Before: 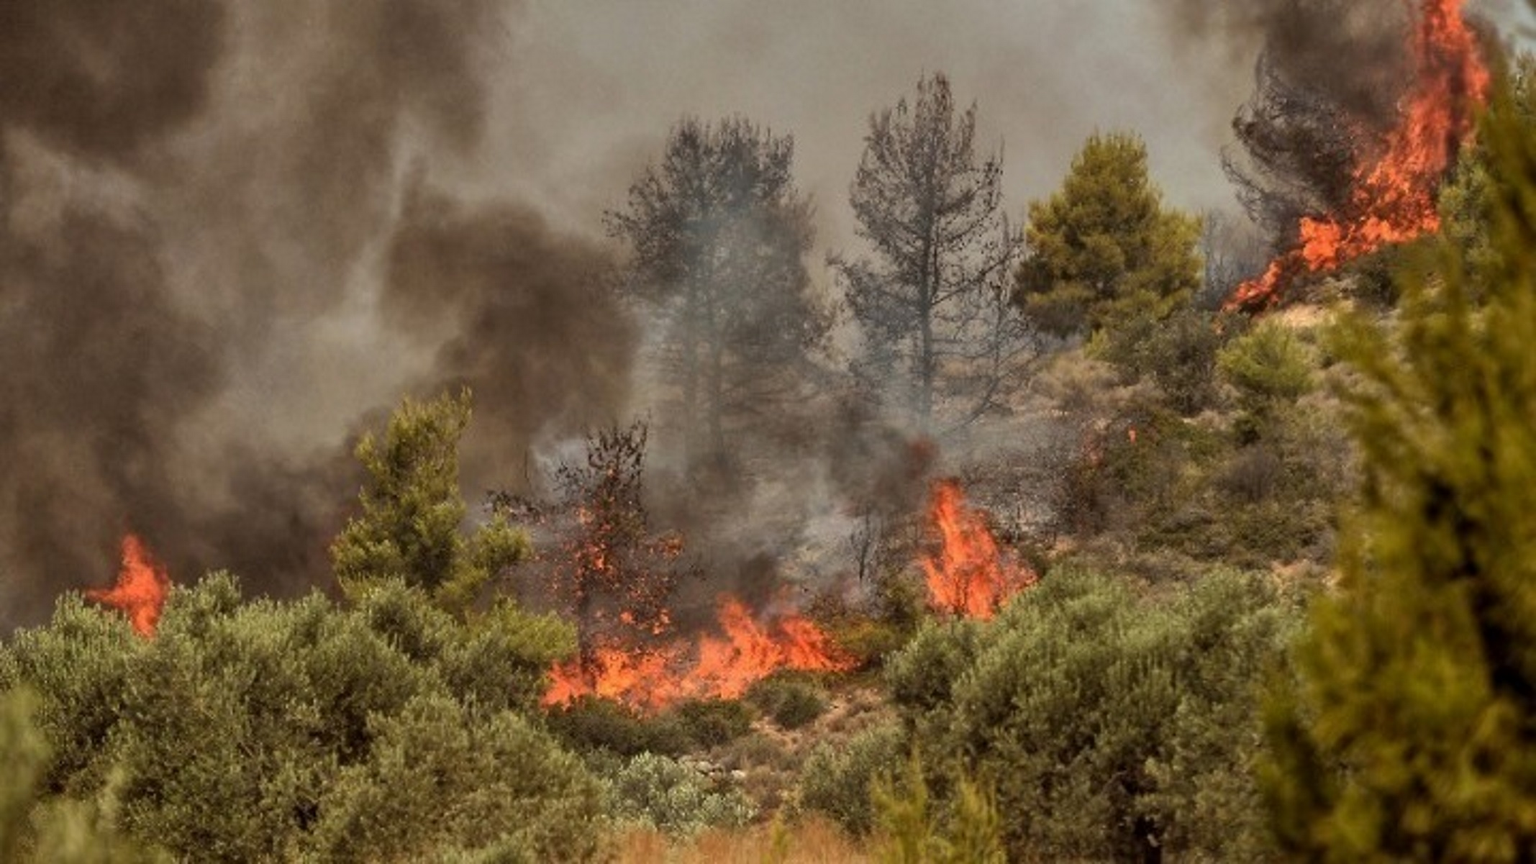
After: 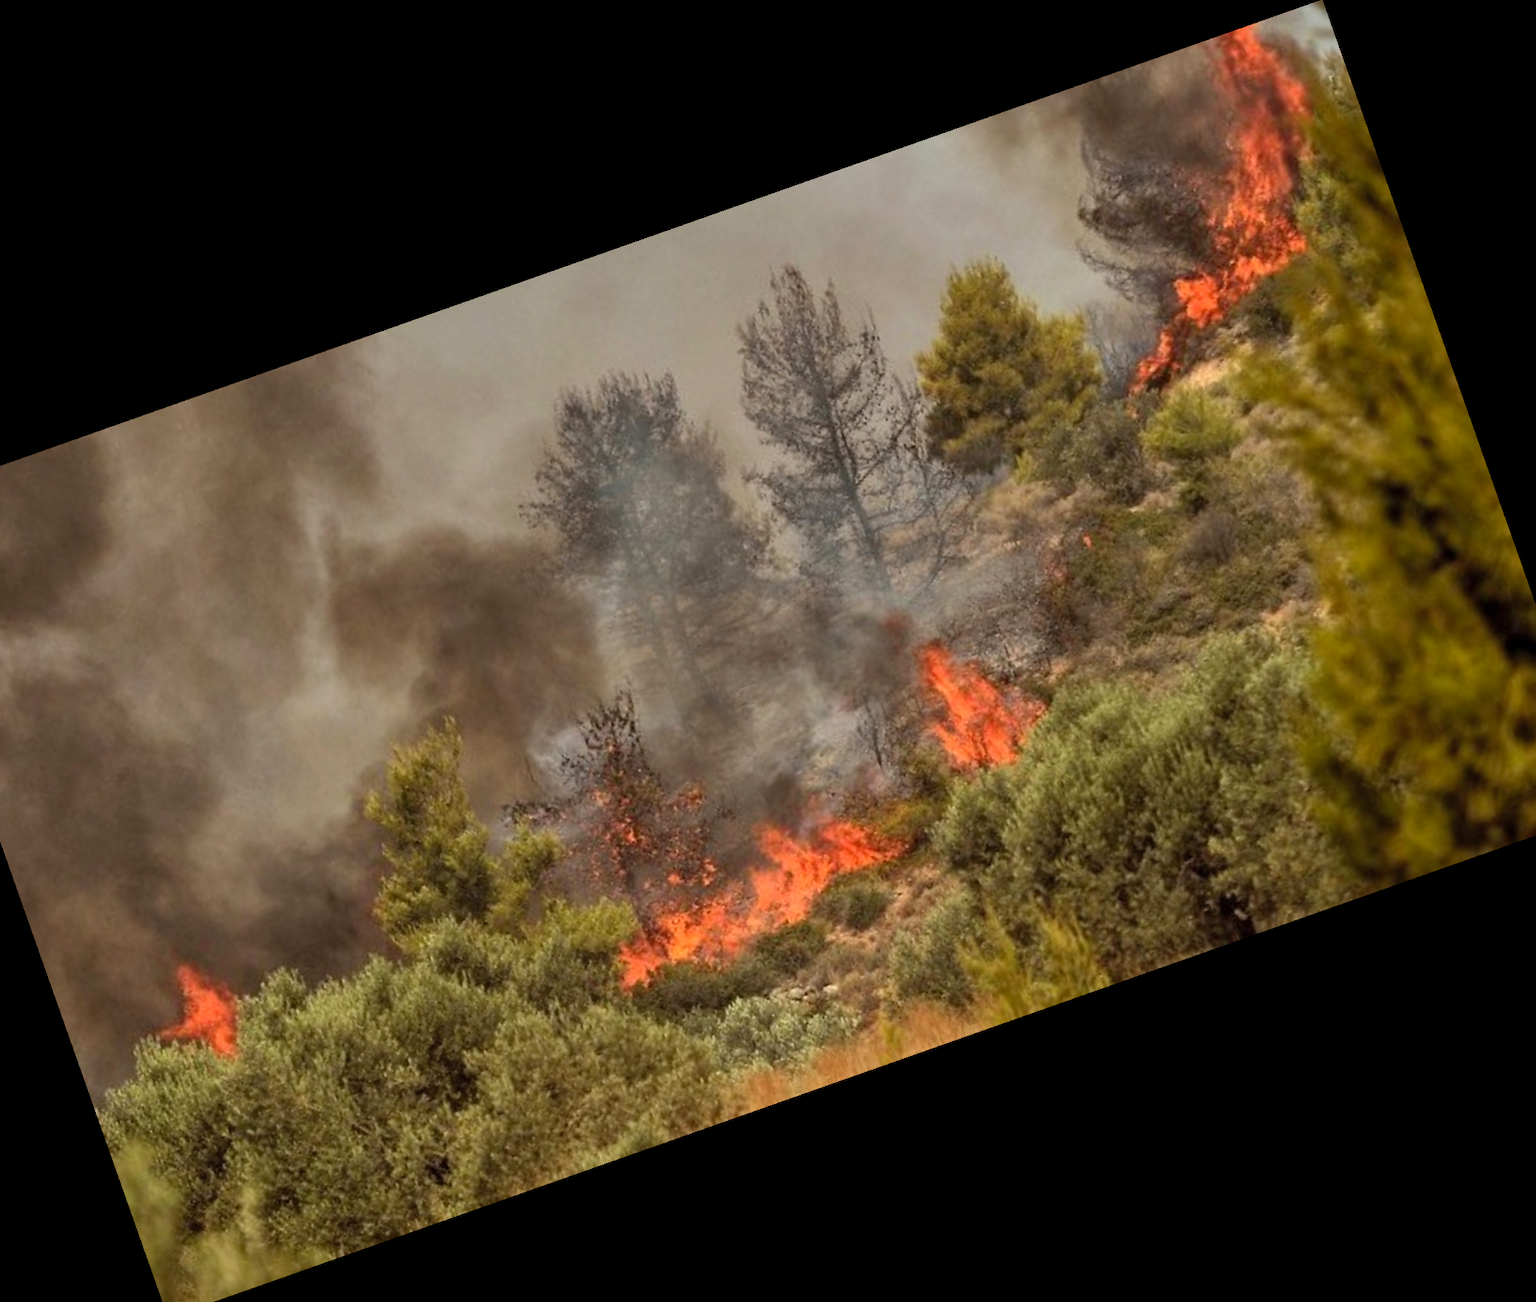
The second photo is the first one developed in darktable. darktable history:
contrast brightness saturation: contrast 0.03, brightness 0.06, saturation 0.13
crop and rotate: angle 19.43°, left 6.812%, right 4.125%, bottom 1.087%
